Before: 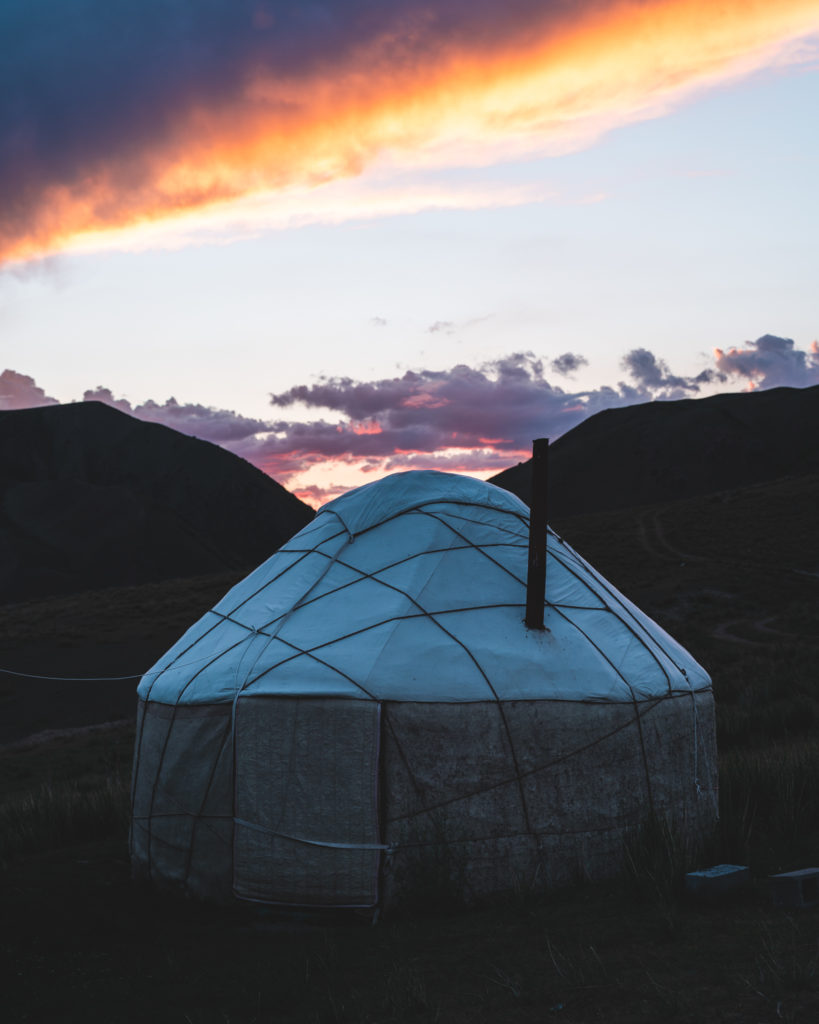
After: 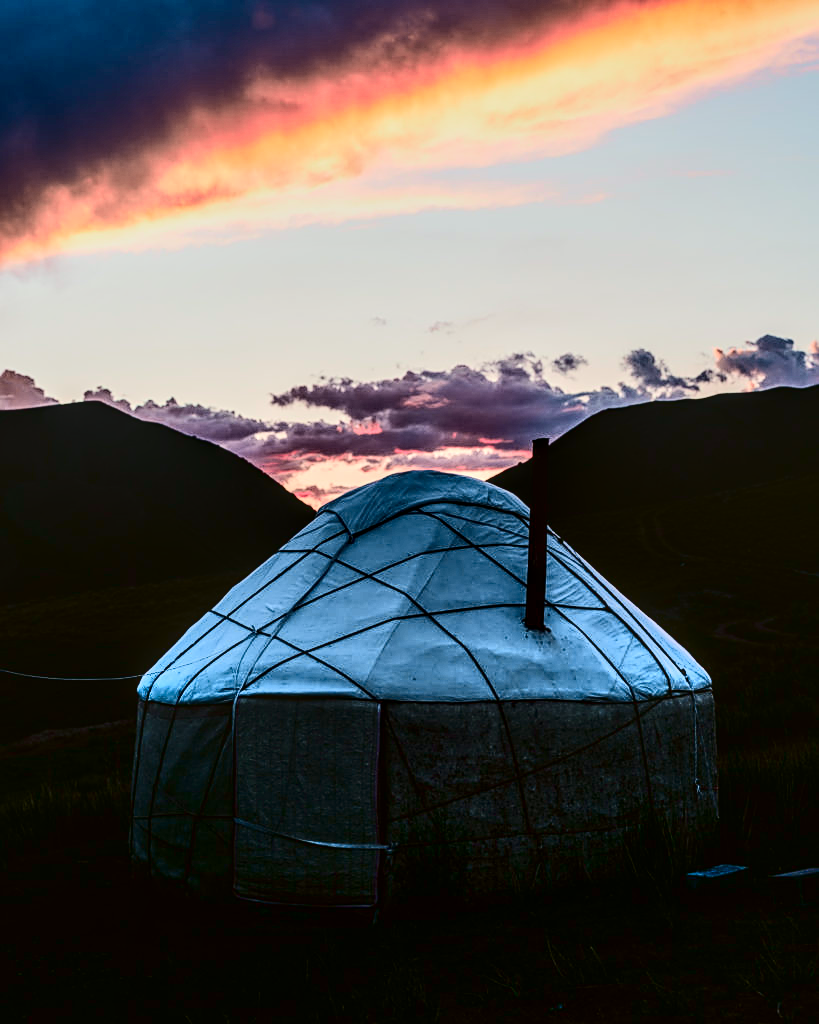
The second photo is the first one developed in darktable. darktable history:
contrast brightness saturation: contrast 0.21, brightness -0.11, saturation 0.21
sharpen: on, module defaults
local contrast: highlights 61%, detail 143%, midtone range 0.428
tone curve: curves: ch0 [(0, 0) (0.049, 0.01) (0.154, 0.081) (0.491, 0.56) (0.739, 0.794) (0.992, 0.937)]; ch1 [(0, 0) (0.172, 0.123) (0.317, 0.272) (0.401, 0.422) (0.499, 0.497) (0.531, 0.54) (0.615, 0.603) (0.741, 0.783) (1, 1)]; ch2 [(0, 0) (0.411, 0.424) (0.462, 0.483) (0.544, 0.56) (0.686, 0.638) (1, 1)], color space Lab, independent channels, preserve colors none
shadows and highlights: soften with gaussian
